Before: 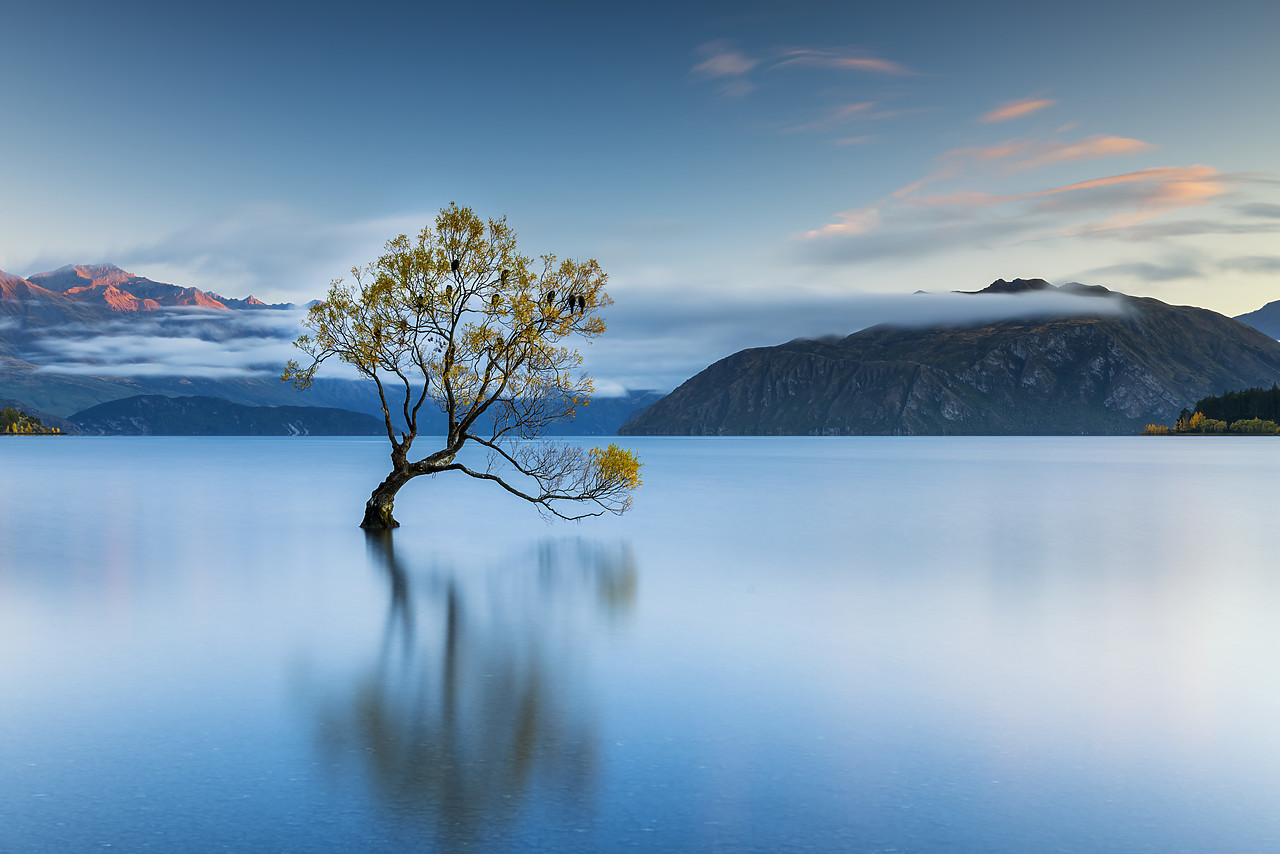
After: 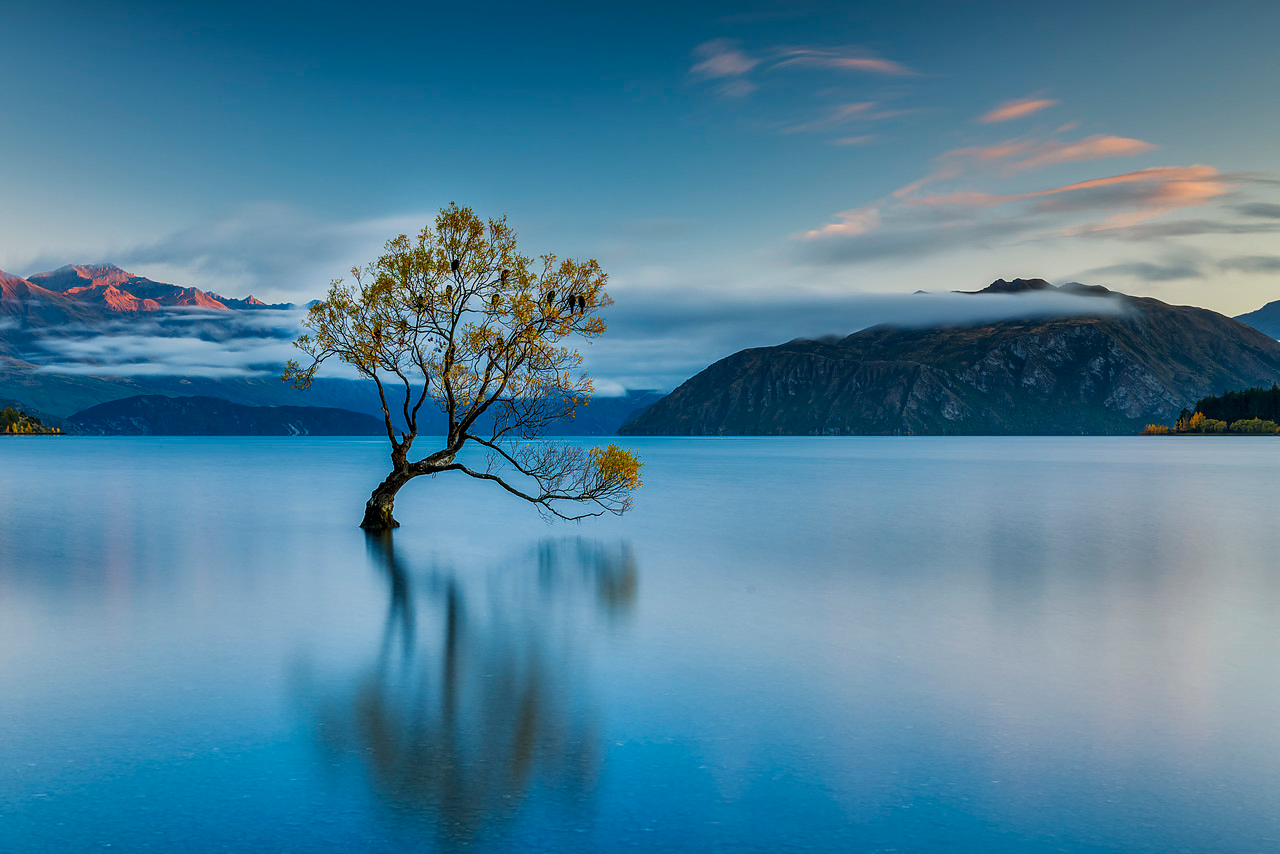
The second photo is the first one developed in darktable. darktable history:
shadows and highlights: shadows 80.84, white point adjustment -9.17, highlights -61.26, soften with gaussian
local contrast: on, module defaults
